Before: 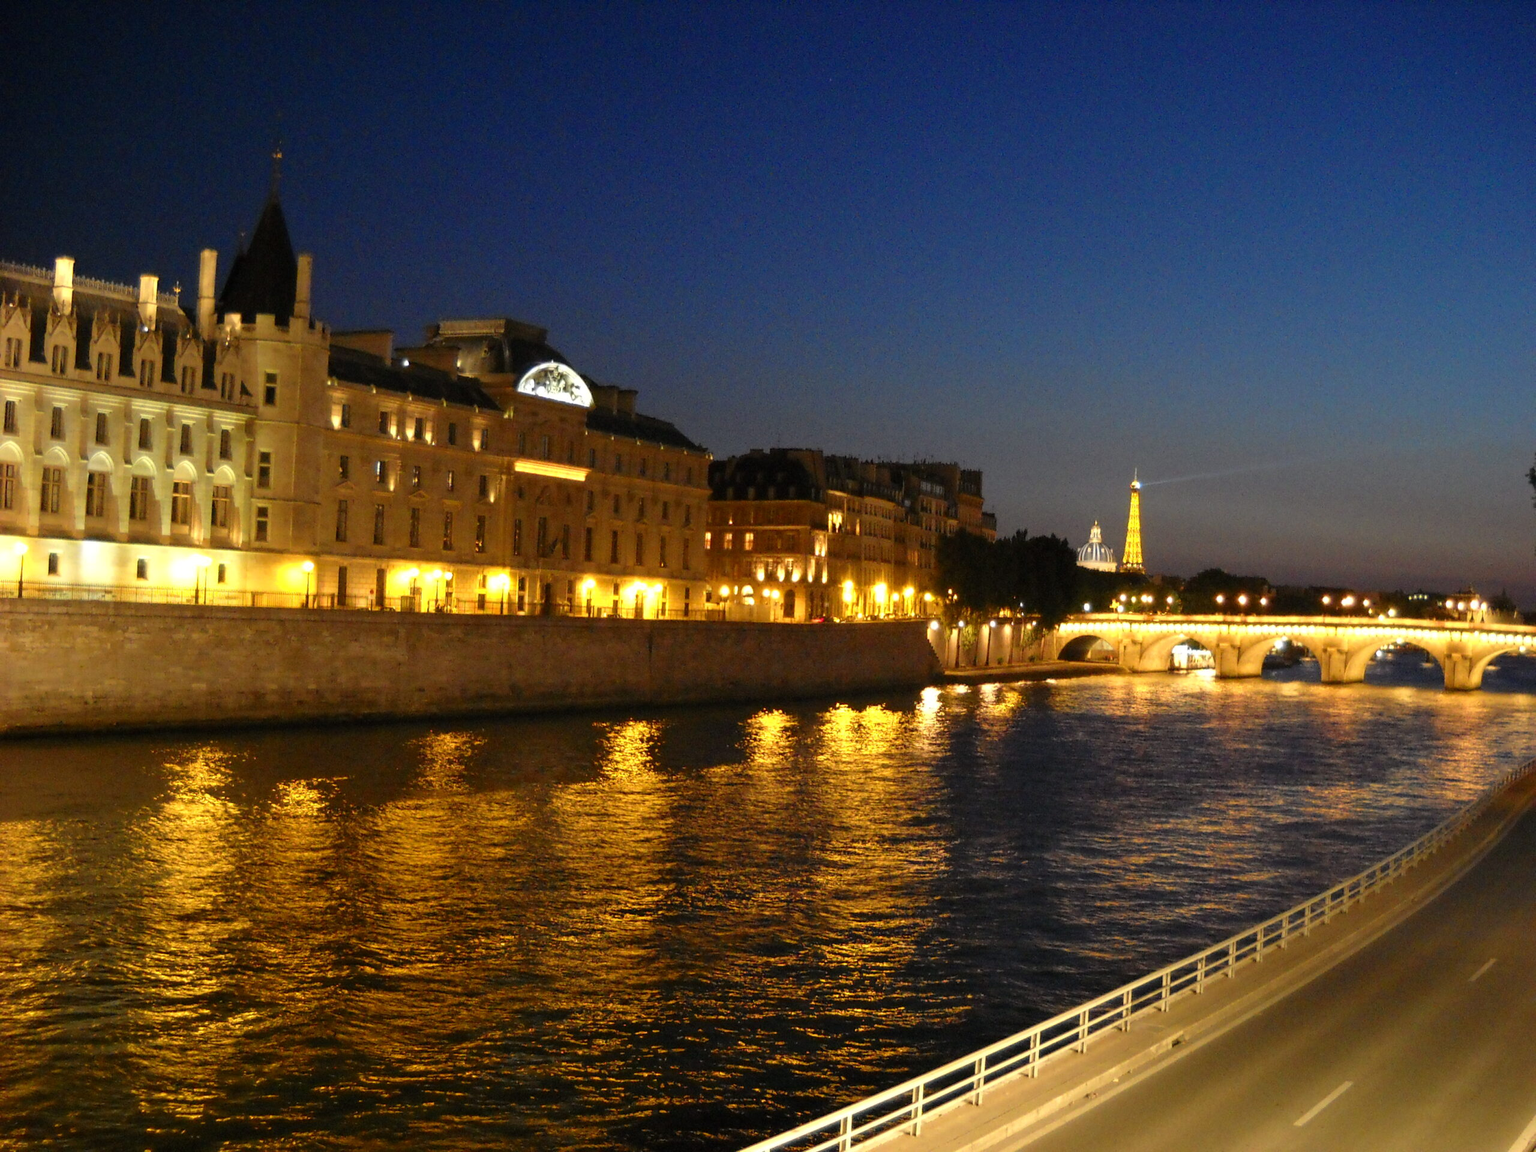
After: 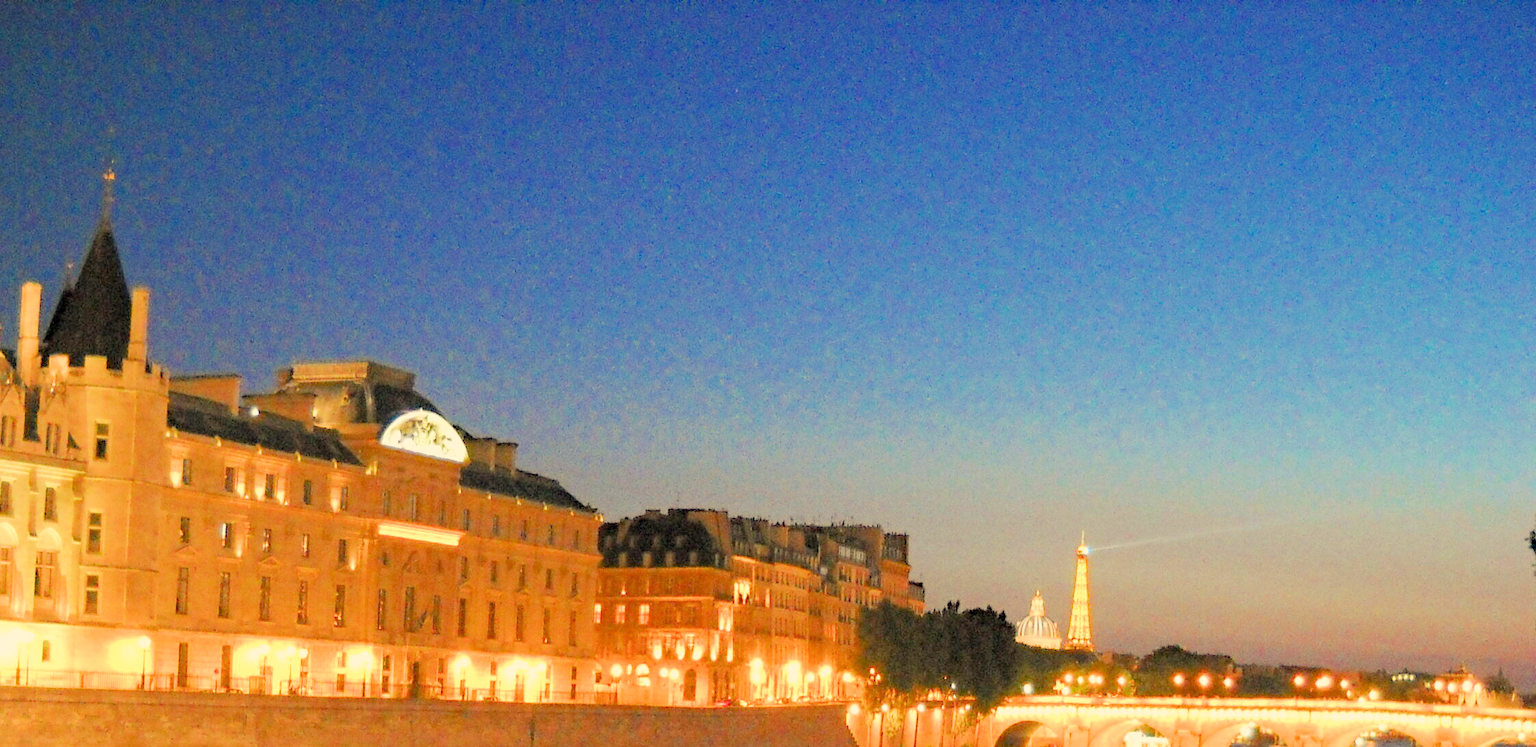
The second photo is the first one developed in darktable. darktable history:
exposure: black level correction 0, exposure 0.7 EV, compensate exposure bias true, compensate highlight preservation false
sharpen: radius 5.325, amount 0.312, threshold 26.433
white balance: red 1.08, blue 0.791
haze removal: adaptive false
filmic rgb: middle gray luminance 3.44%, black relative exposure -5.92 EV, white relative exposure 6.33 EV, threshold 6 EV, dynamic range scaling 22.4%, target black luminance 0%, hardness 2.33, latitude 45.85%, contrast 0.78, highlights saturation mix 100%, shadows ↔ highlights balance 0.033%, add noise in highlights 0, preserve chrominance max RGB, color science v3 (2019), use custom middle-gray values true, iterations of high-quality reconstruction 0, contrast in highlights soft, enable highlight reconstruction true
crop and rotate: left 11.812%, bottom 42.776%
